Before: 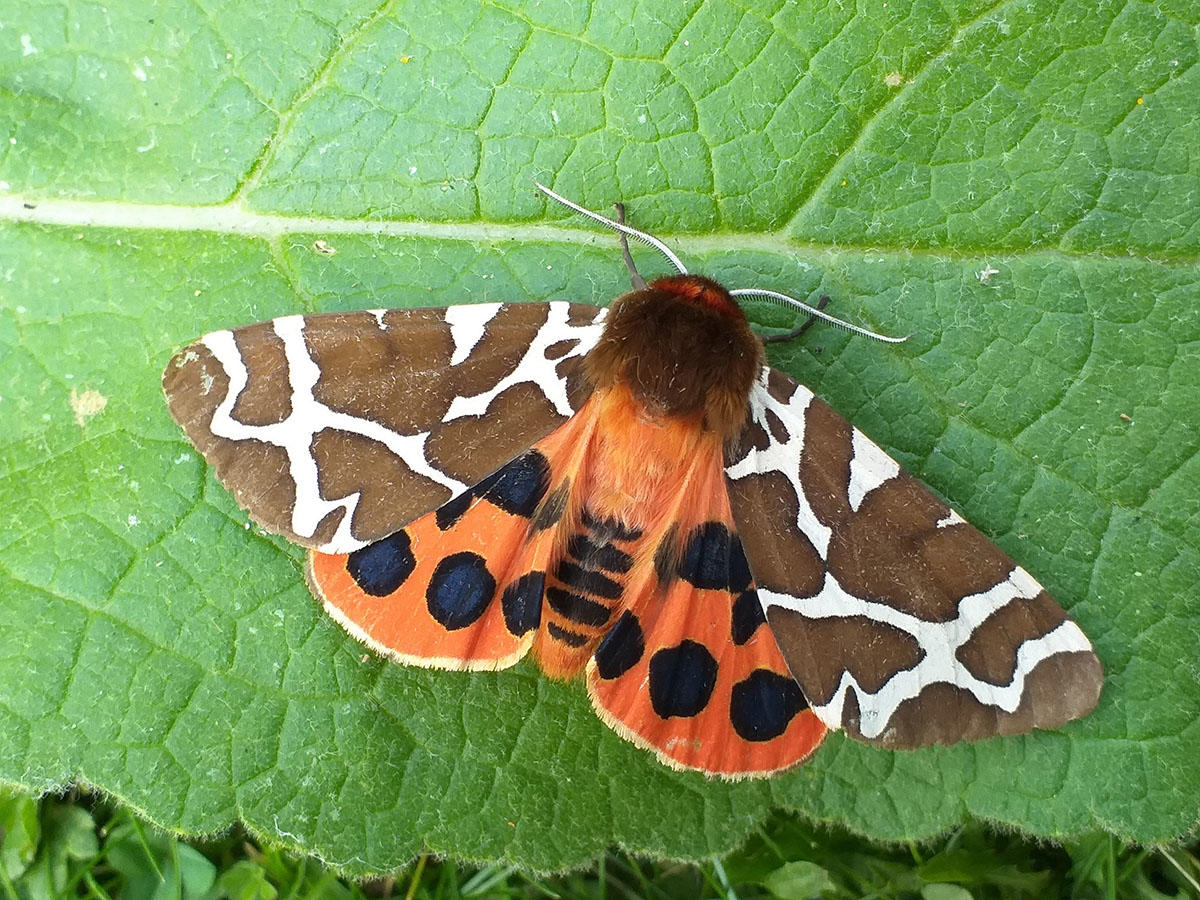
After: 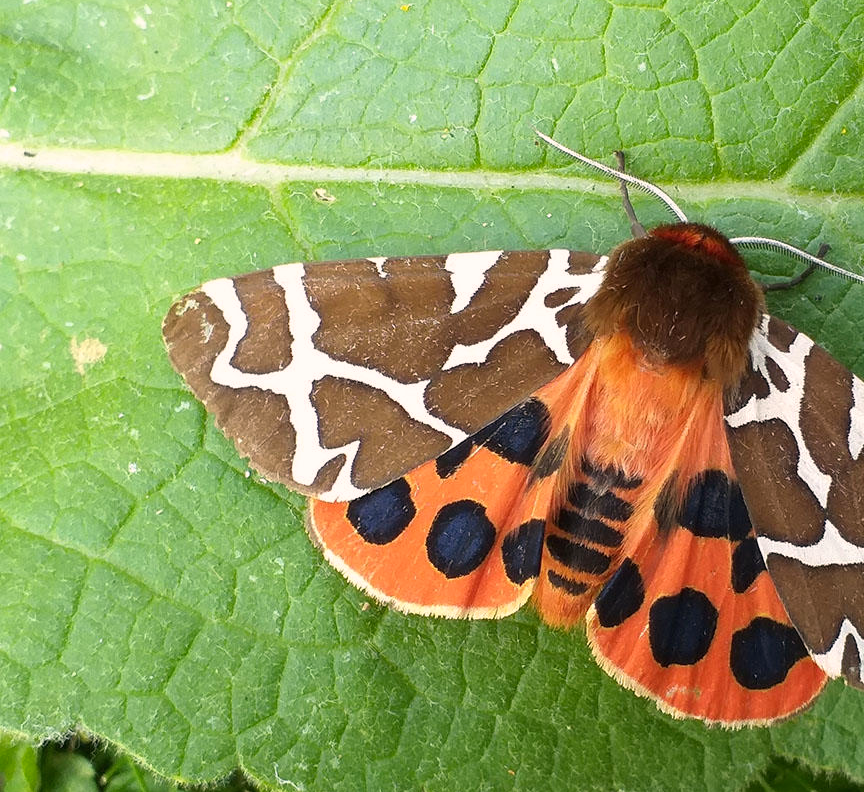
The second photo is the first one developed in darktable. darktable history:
color correction: highlights a* 5.81, highlights b* 4.84
crop: top 5.803%, right 27.864%, bottom 5.804%
